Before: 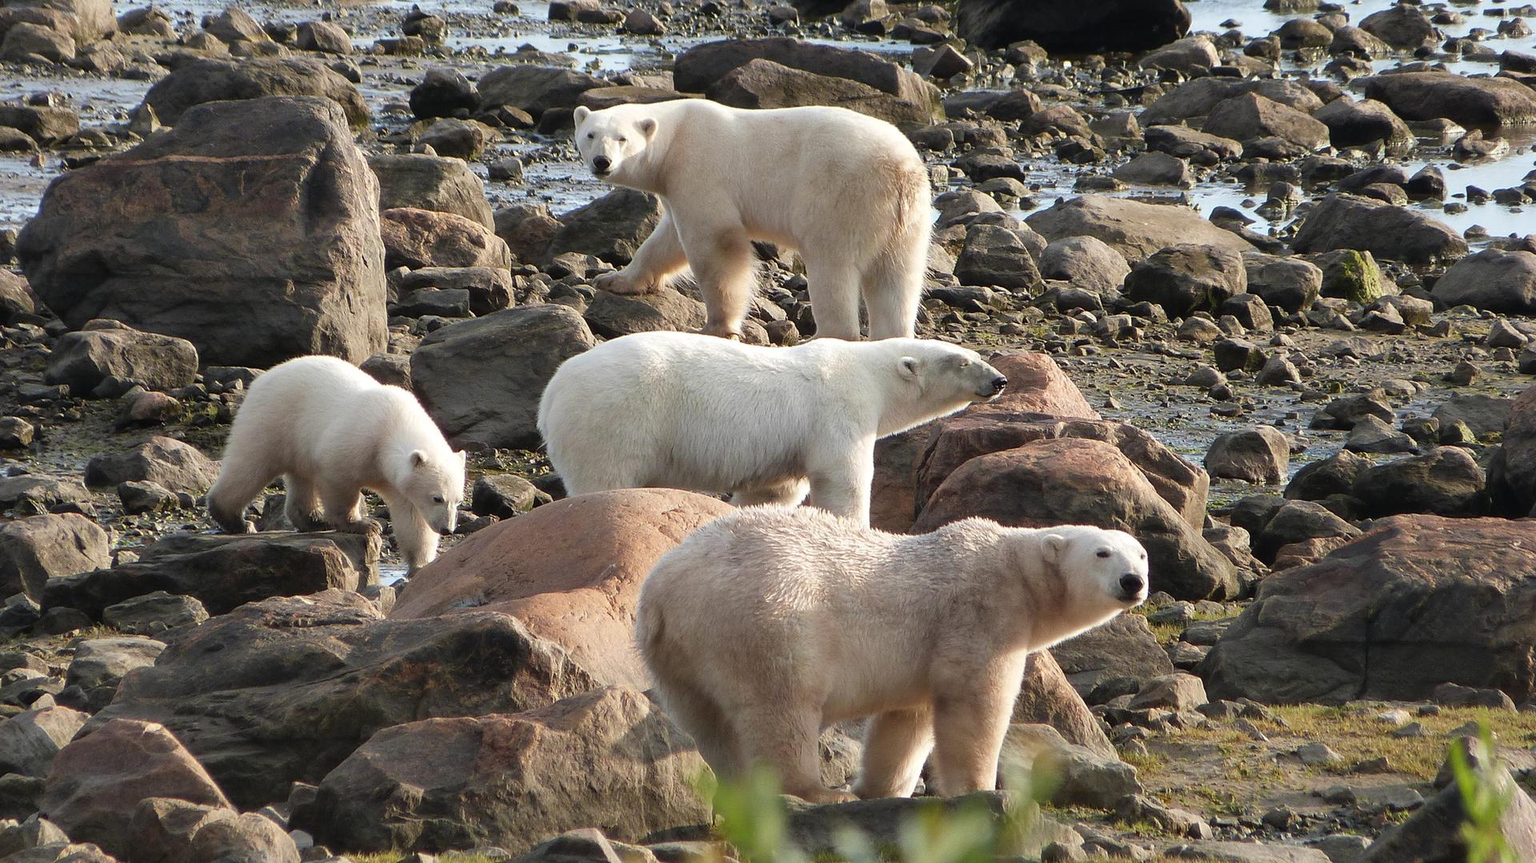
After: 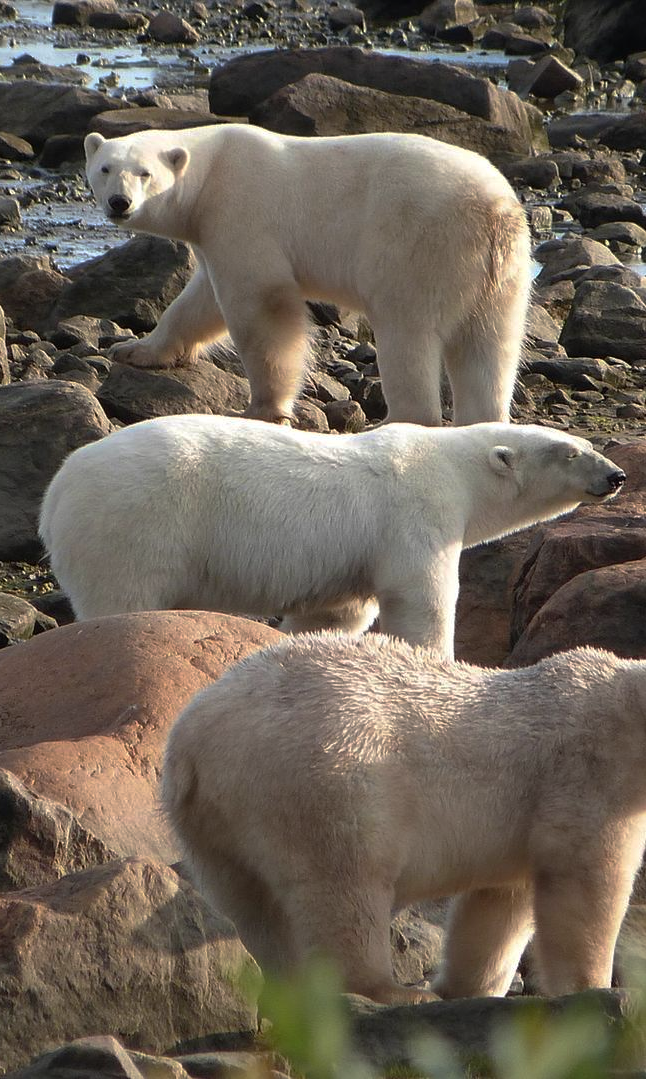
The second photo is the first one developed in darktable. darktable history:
crop: left 32.99%, right 33.329%
base curve: curves: ch0 [(0, 0) (0.595, 0.418) (1, 1)], preserve colors none
